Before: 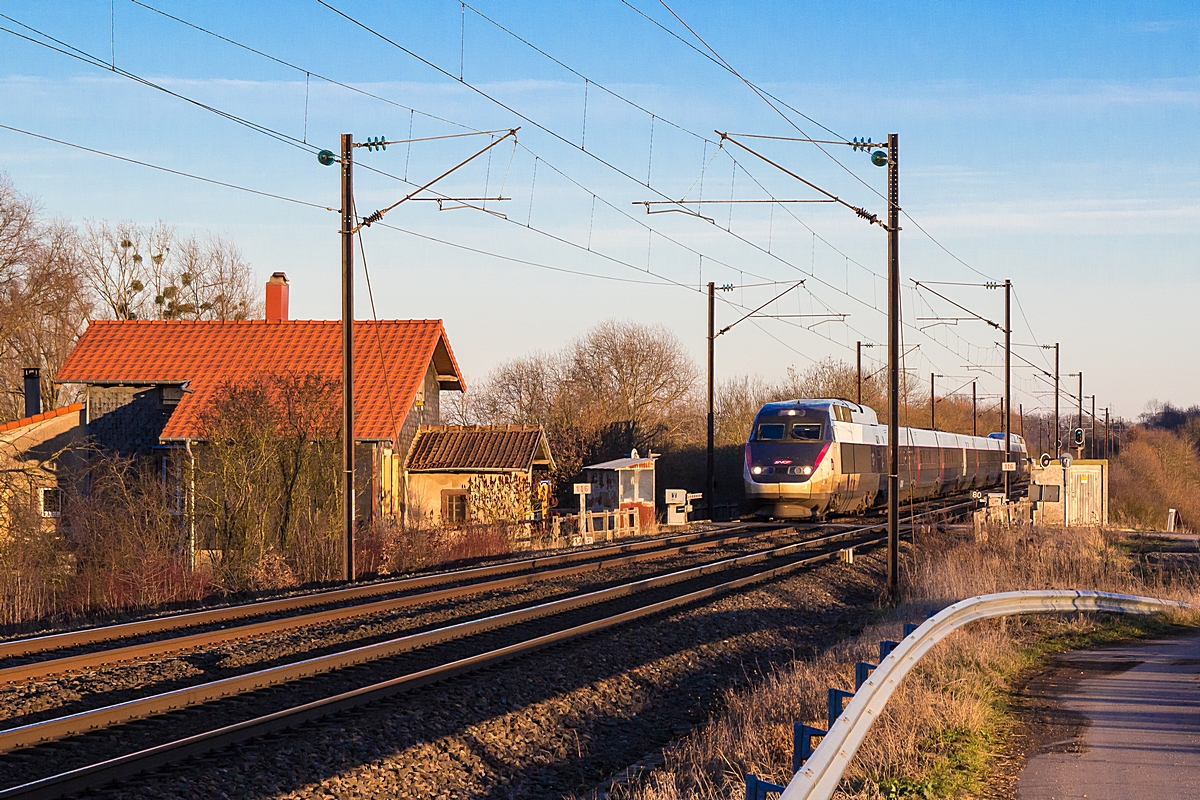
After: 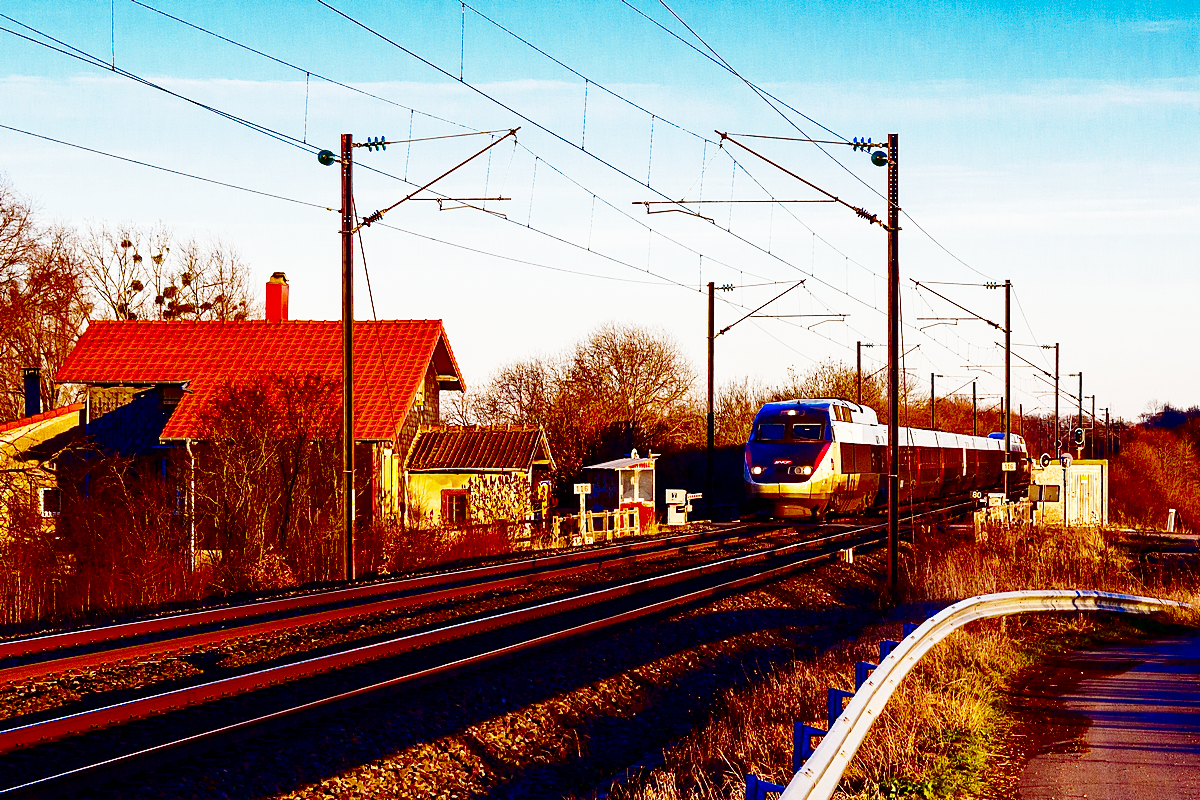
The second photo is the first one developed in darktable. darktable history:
base curve: curves: ch0 [(0, 0) (0.007, 0.004) (0.027, 0.03) (0.046, 0.07) (0.207, 0.54) (0.442, 0.872) (0.673, 0.972) (1, 1)], preserve colors none
tone equalizer: -8 EV -0.55 EV
contrast brightness saturation: brightness -1, saturation 1
